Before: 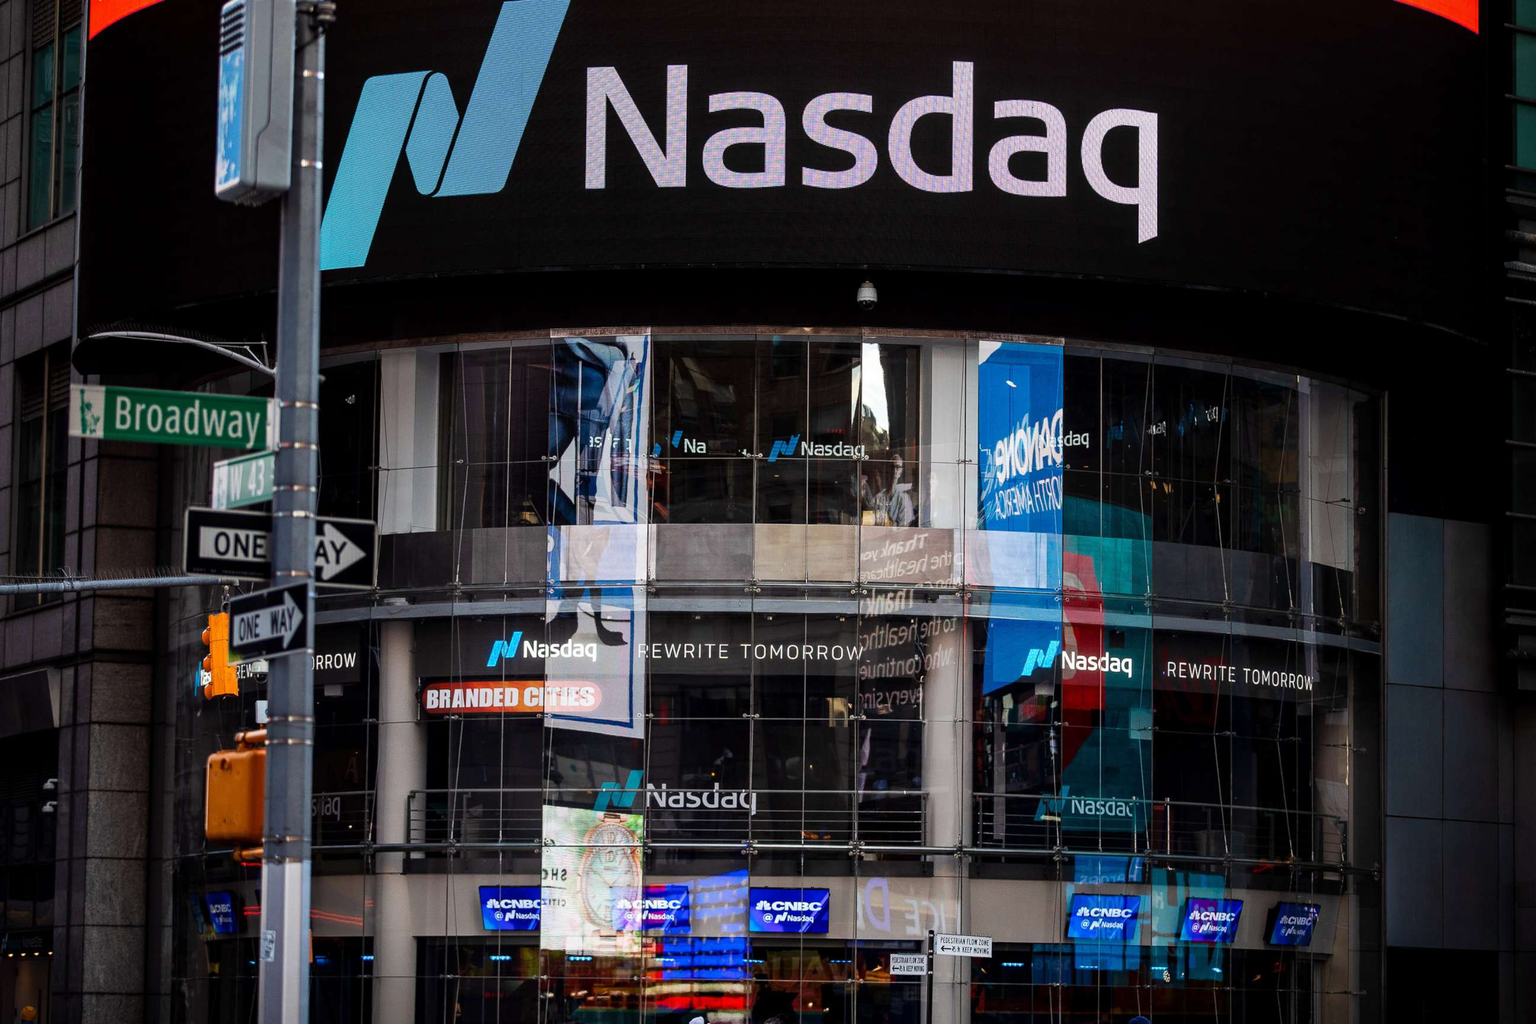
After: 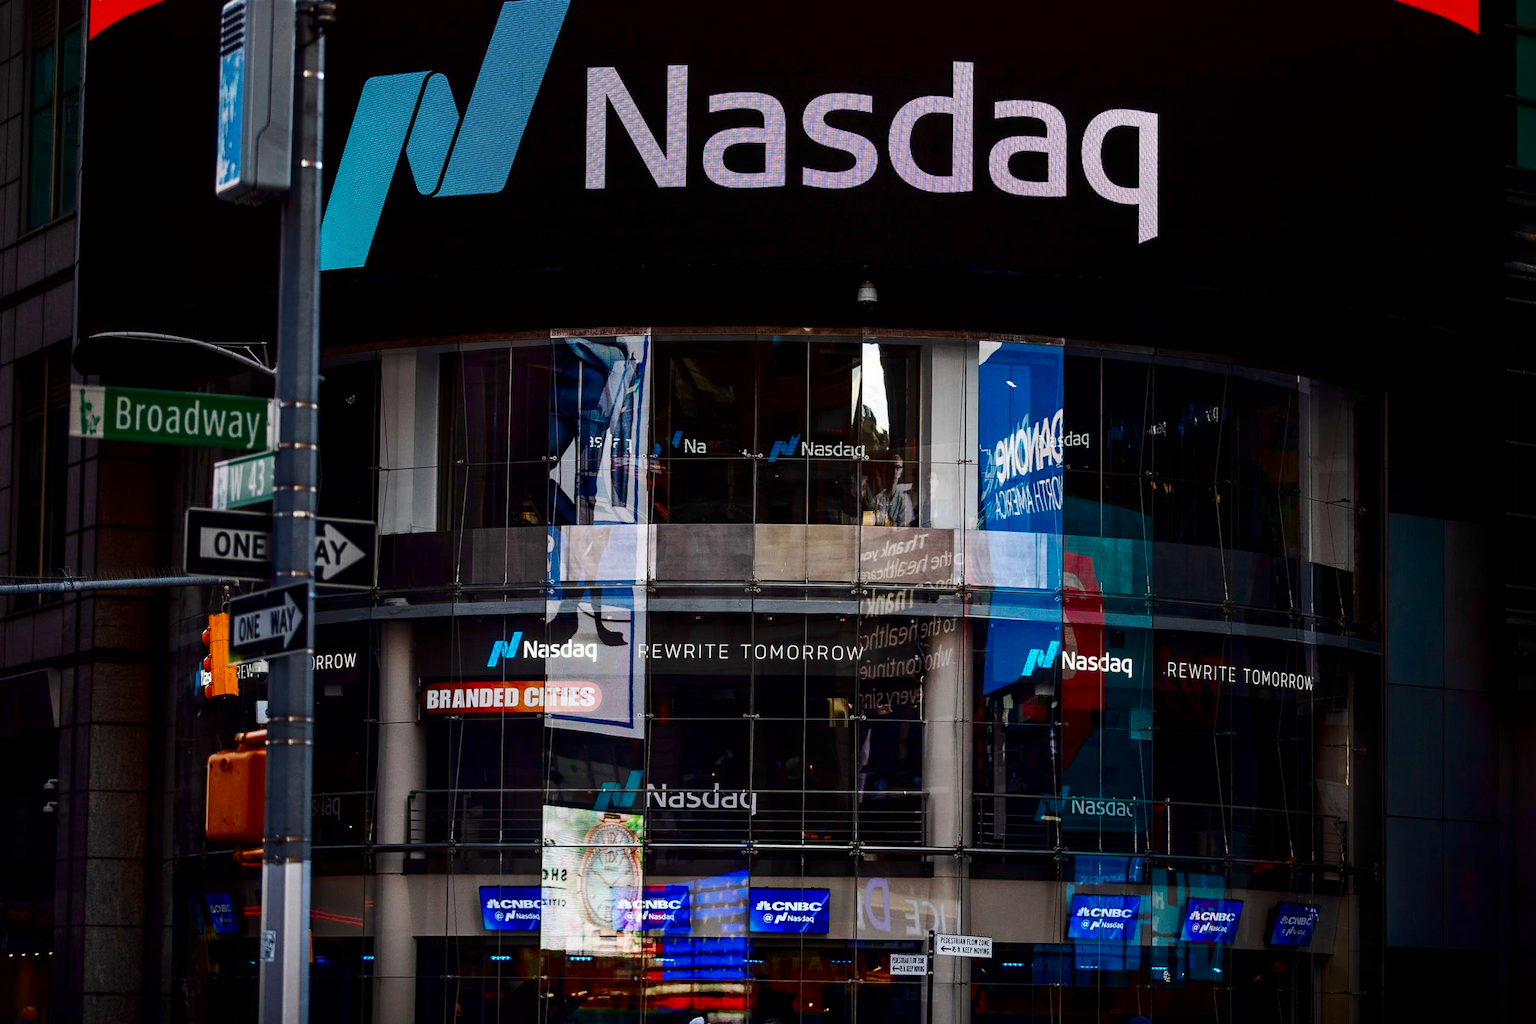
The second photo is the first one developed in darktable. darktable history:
contrast brightness saturation: contrast 0.127, brightness -0.241, saturation 0.144
